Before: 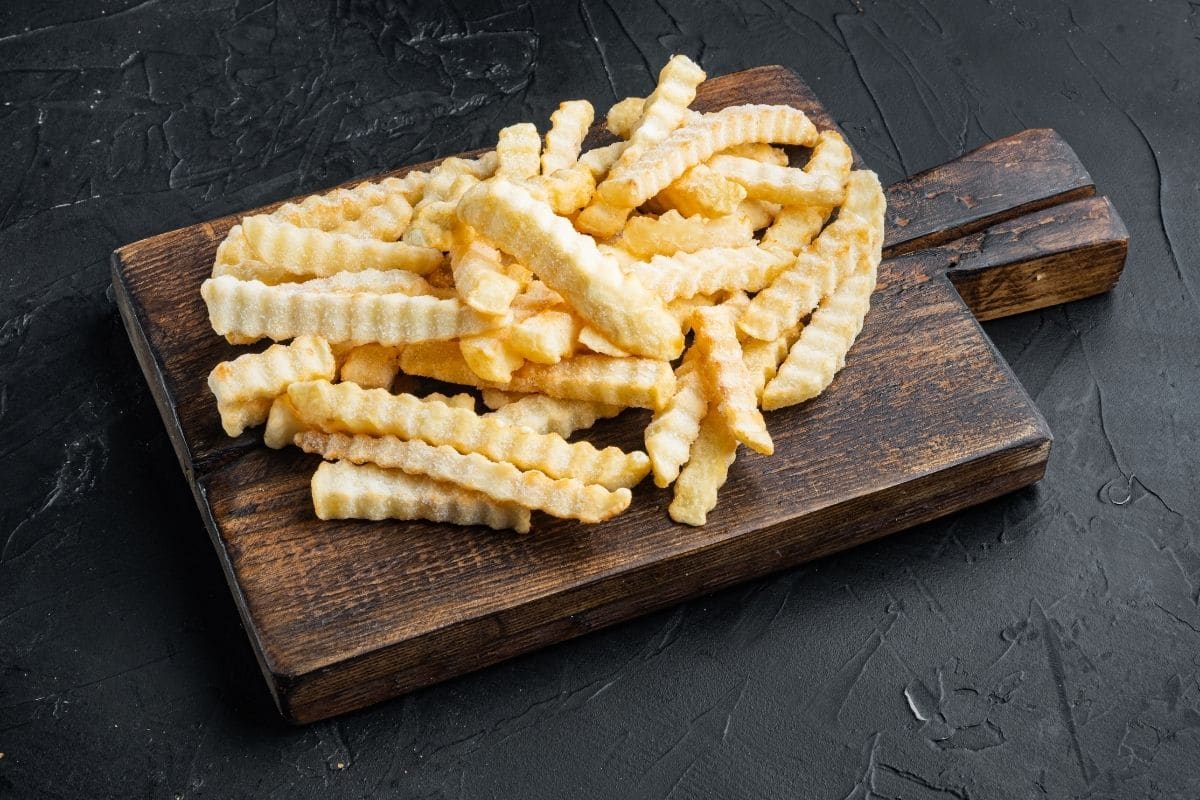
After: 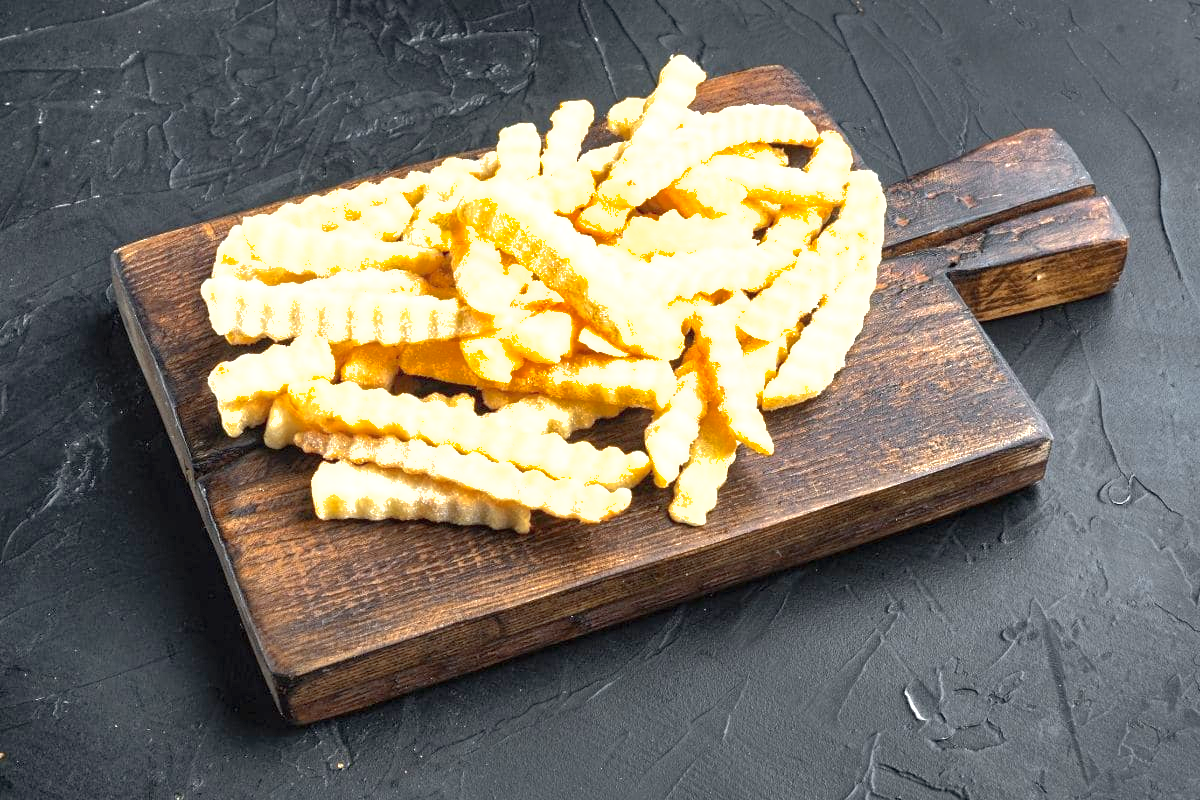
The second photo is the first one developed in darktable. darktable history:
shadows and highlights: on, module defaults
exposure: black level correction 0, exposure 1.2 EV, compensate highlight preservation false
